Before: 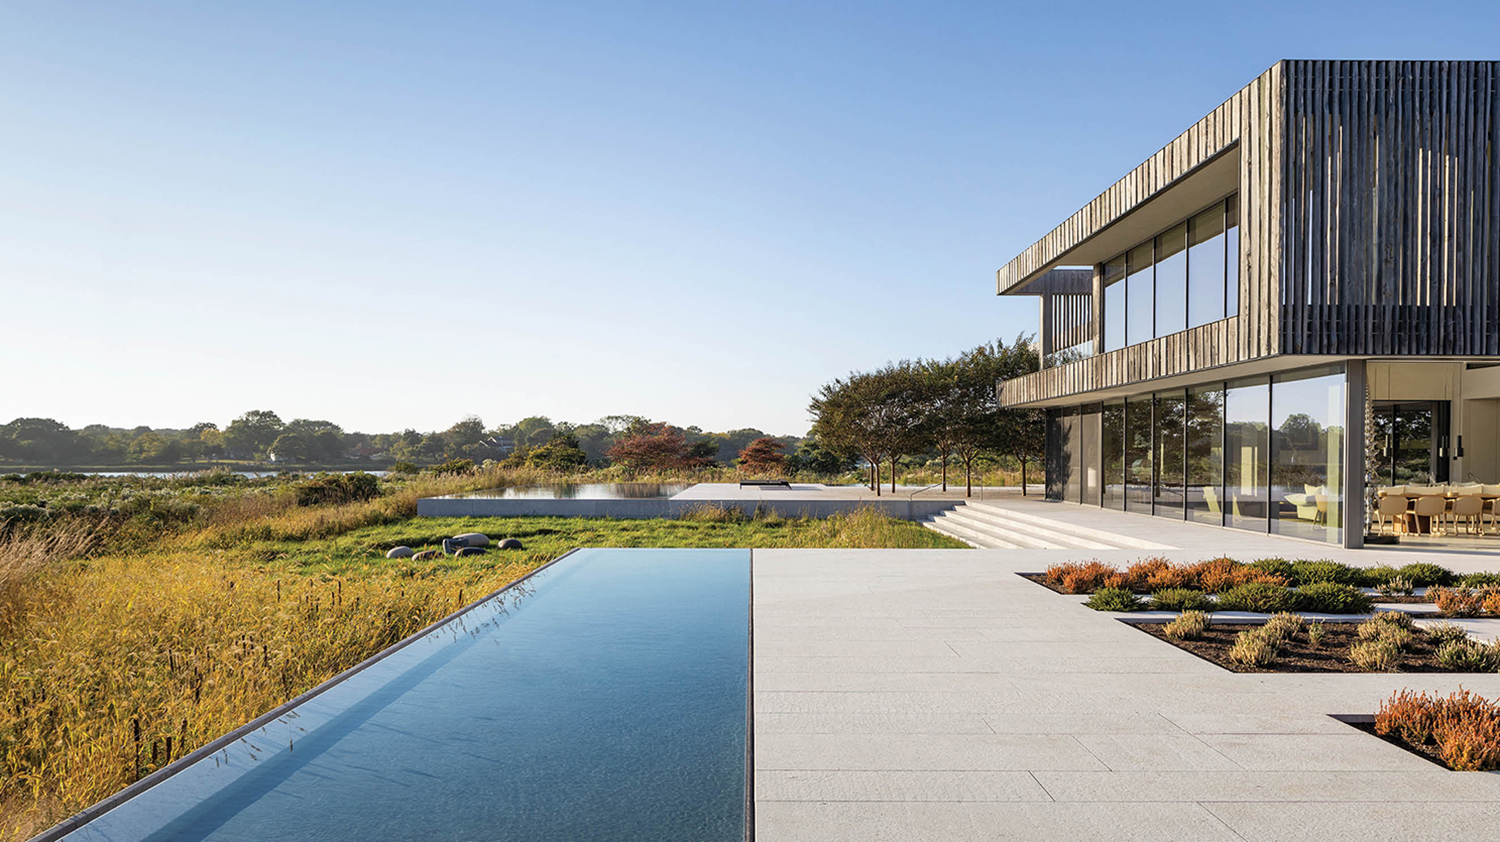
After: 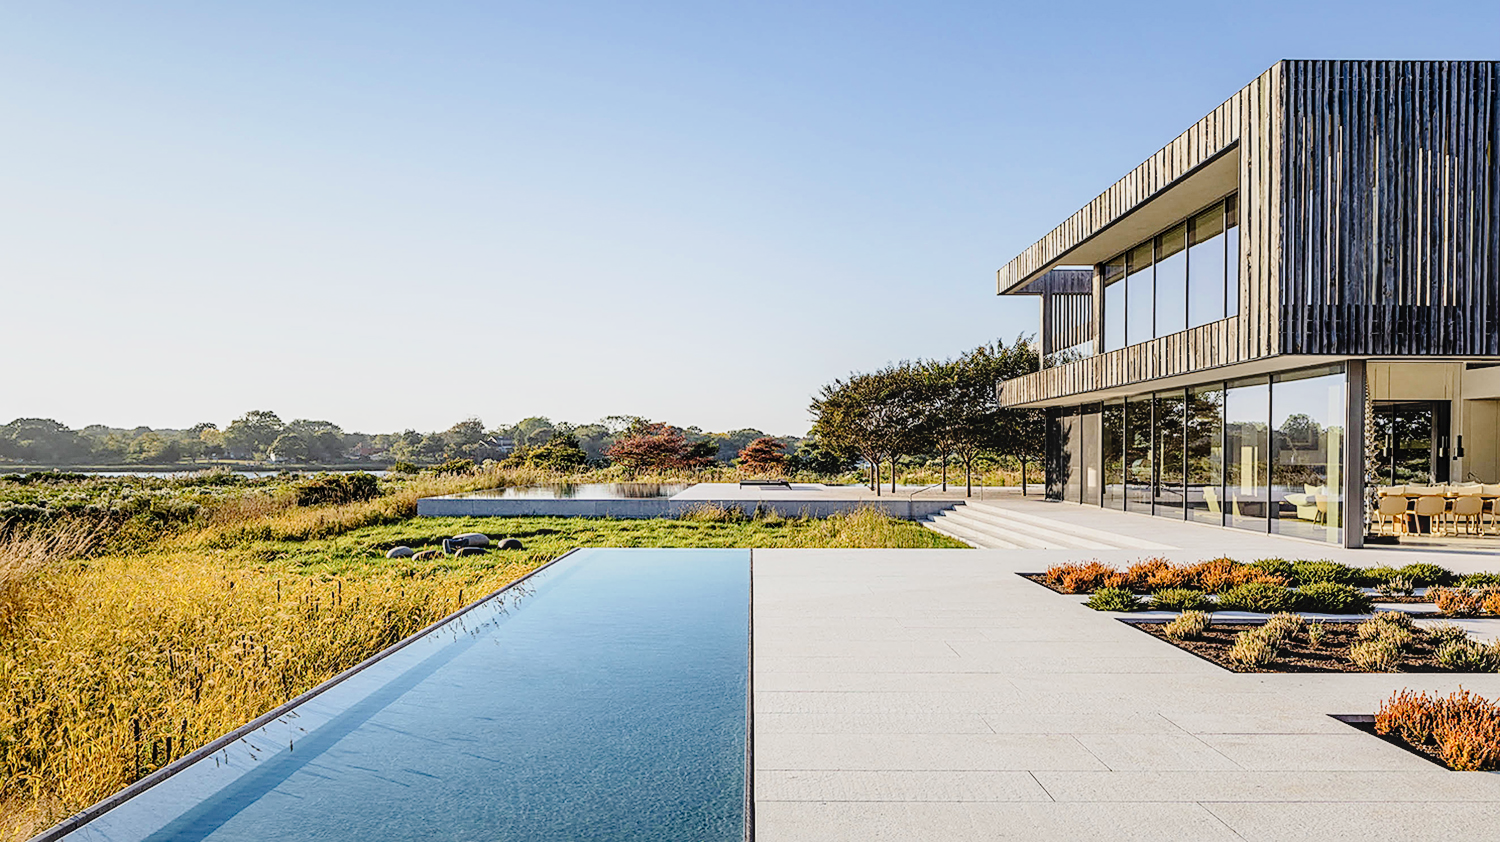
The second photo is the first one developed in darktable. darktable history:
filmic rgb: black relative exposure -7.65 EV, white relative exposure 4.56 EV, hardness 3.61, color science v6 (2022)
sharpen: on, module defaults
tone curve: curves: ch0 [(0, 0) (0.003, 0.03) (0.011, 0.032) (0.025, 0.035) (0.044, 0.038) (0.069, 0.041) (0.1, 0.058) (0.136, 0.091) (0.177, 0.133) (0.224, 0.181) (0.277, 0.268) (0.335, 0.363) (0.399, 0.461) (0.468, 0.554) (0.543, 0.633) (0.623, 0.709) (0.709, 0.784) (0.801, 0.869) (0.898, 0.938) (1, 1)], preserve colors none
local contrast: on, module defaults
exposure: exposure 0.3 EV, compensate highlight preservation false
